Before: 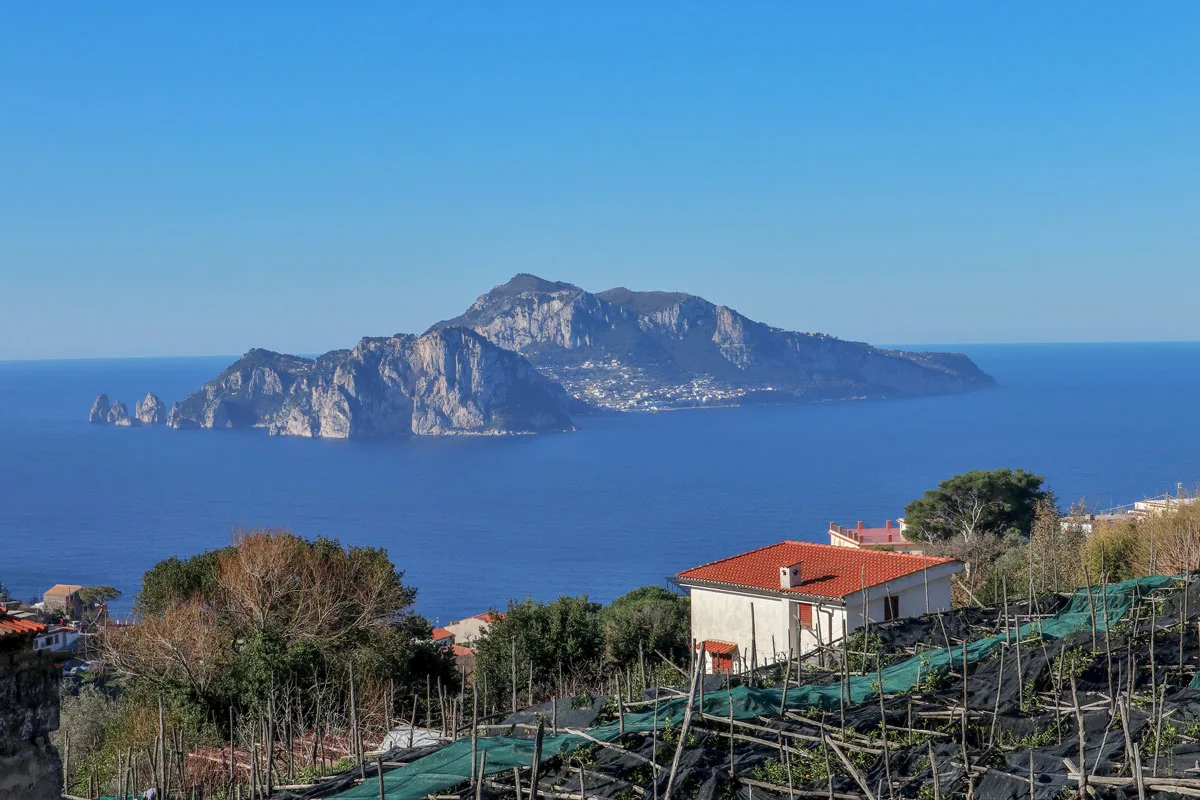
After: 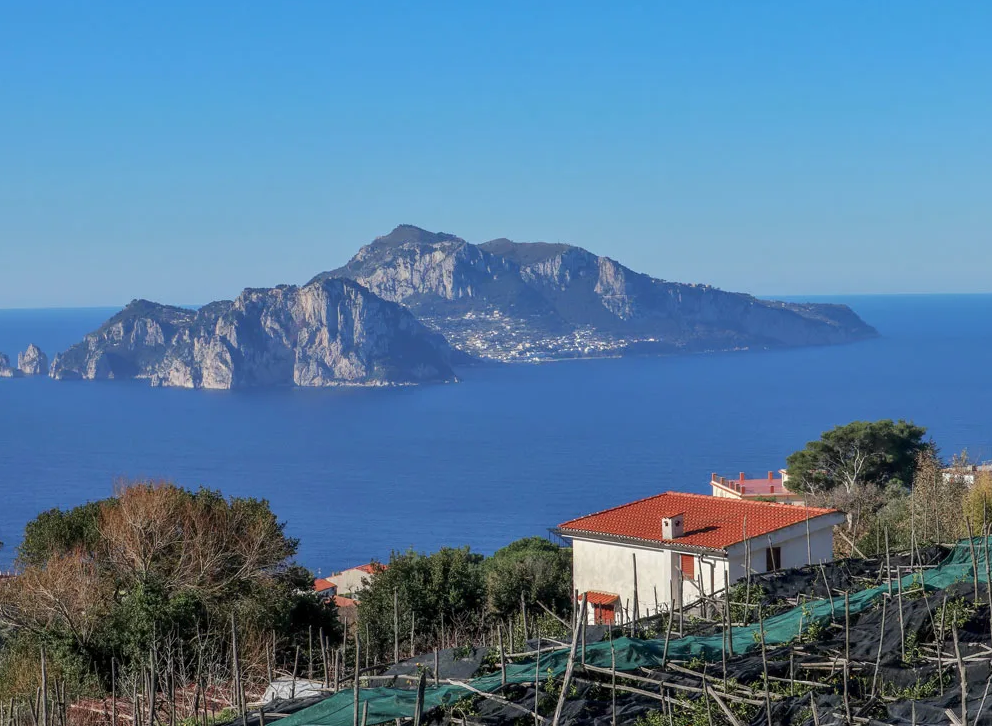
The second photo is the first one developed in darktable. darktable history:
color correction: highlights b* -0.037
exposure: exposure -0.027 EV, compensate exposure bias true, compensate highlight preservation false
crop: left 9.834%, top 6.224%, right 7.215%, bottom 2.308%
